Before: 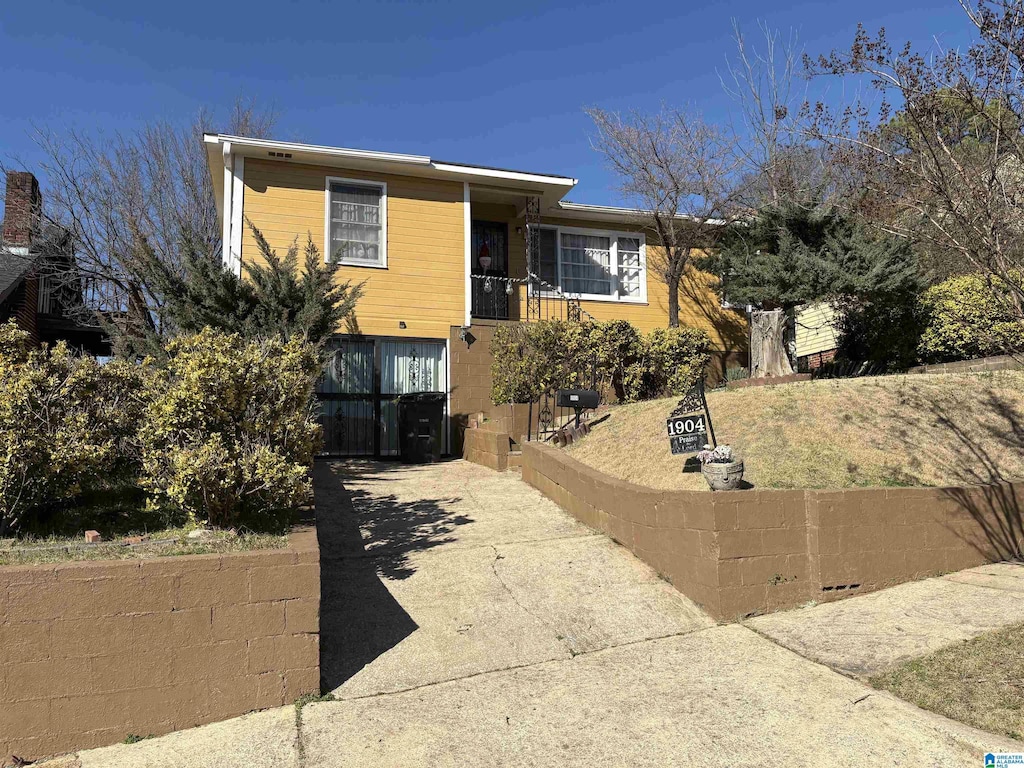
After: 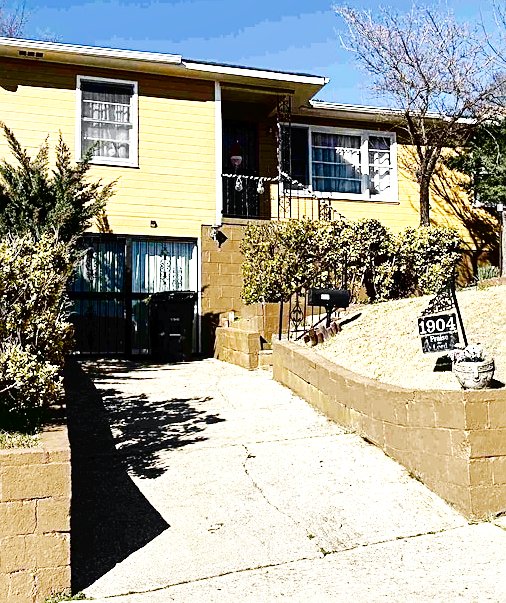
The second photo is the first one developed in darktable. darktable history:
crop and rotate: angle 0.02°, left 24.353%, top 13.219%, right 26.156%, bottom 8.224%
base curve: curves: ch0 [(0, 0) (0.007, 0.004) (0.027, 0.03) (0.046, 0.07) (0.207, 0.54) (0.442, 0.872) (0.673, 0.972) (1, 1)], preserve colors none
contrast brightness saturation: contrast 0.1, brightness -0.26, saturation 0.14
local contrast: mode bilateral grid, contrast 20, coarseness 50, detail 171%, midtone range 0.2
white balance: red 0.988, blue 1.017
sharpen: on, module defaults
tone curve: curves: ch0 [(0, 0) (0.003, 0.031) (0.011, 0.031) (0.025, 0.03) (0.044, 0.035) (0.069, 0.054) (0.1, 0.081) (0.136, 0.11) (0.177, 0.147) (0.224, 0.209) (0.277, 0.283) (0.335, 0.369) (0.399, 0.44) (0.468, 0.517) (0.543, 0.601) (0.623, 0.684) (0.709, 0.766) (0.801, 0.846) (0.898, 0.927) (1, 1)], preserve colors none
